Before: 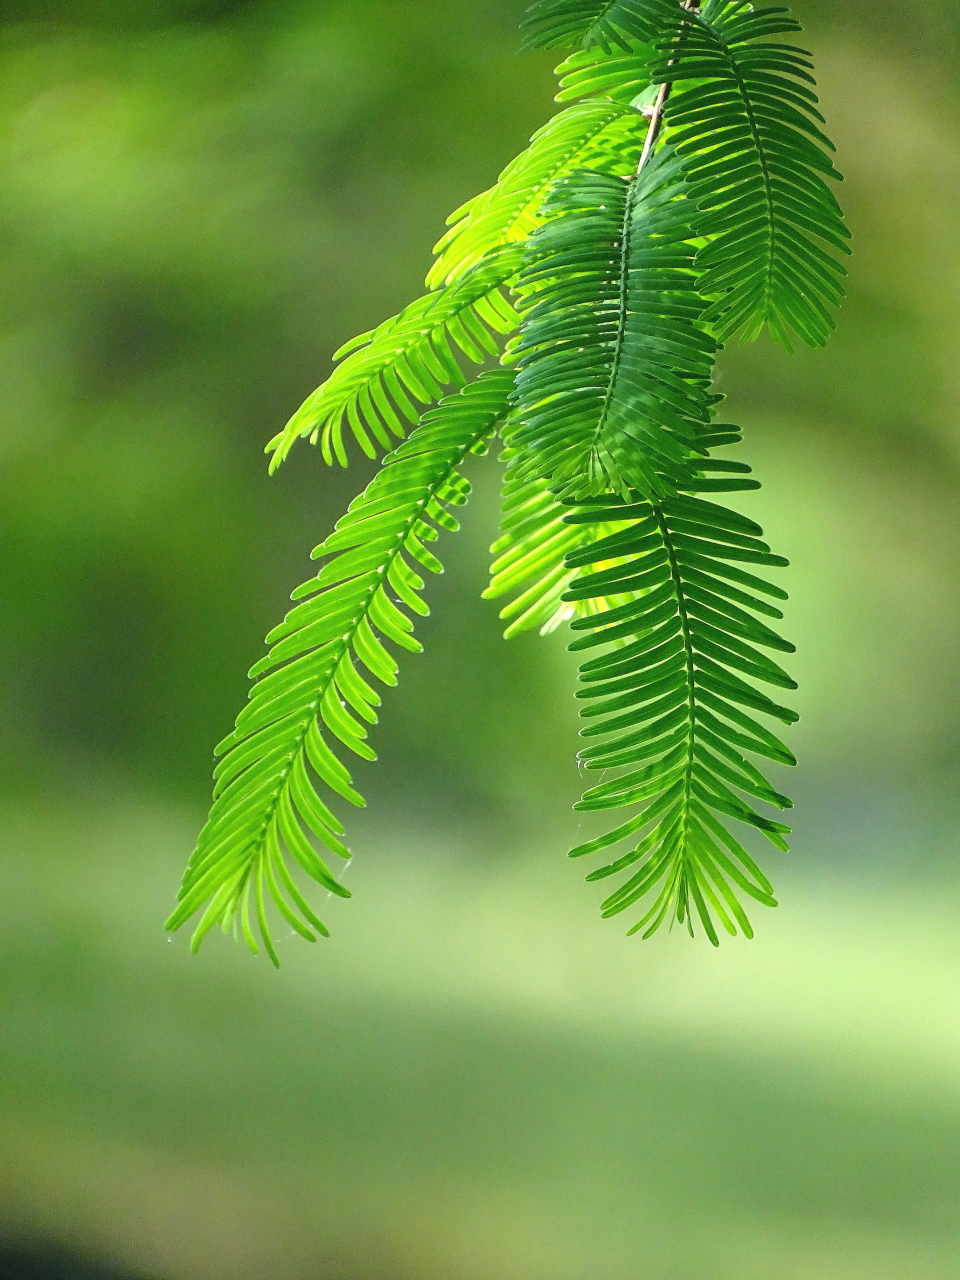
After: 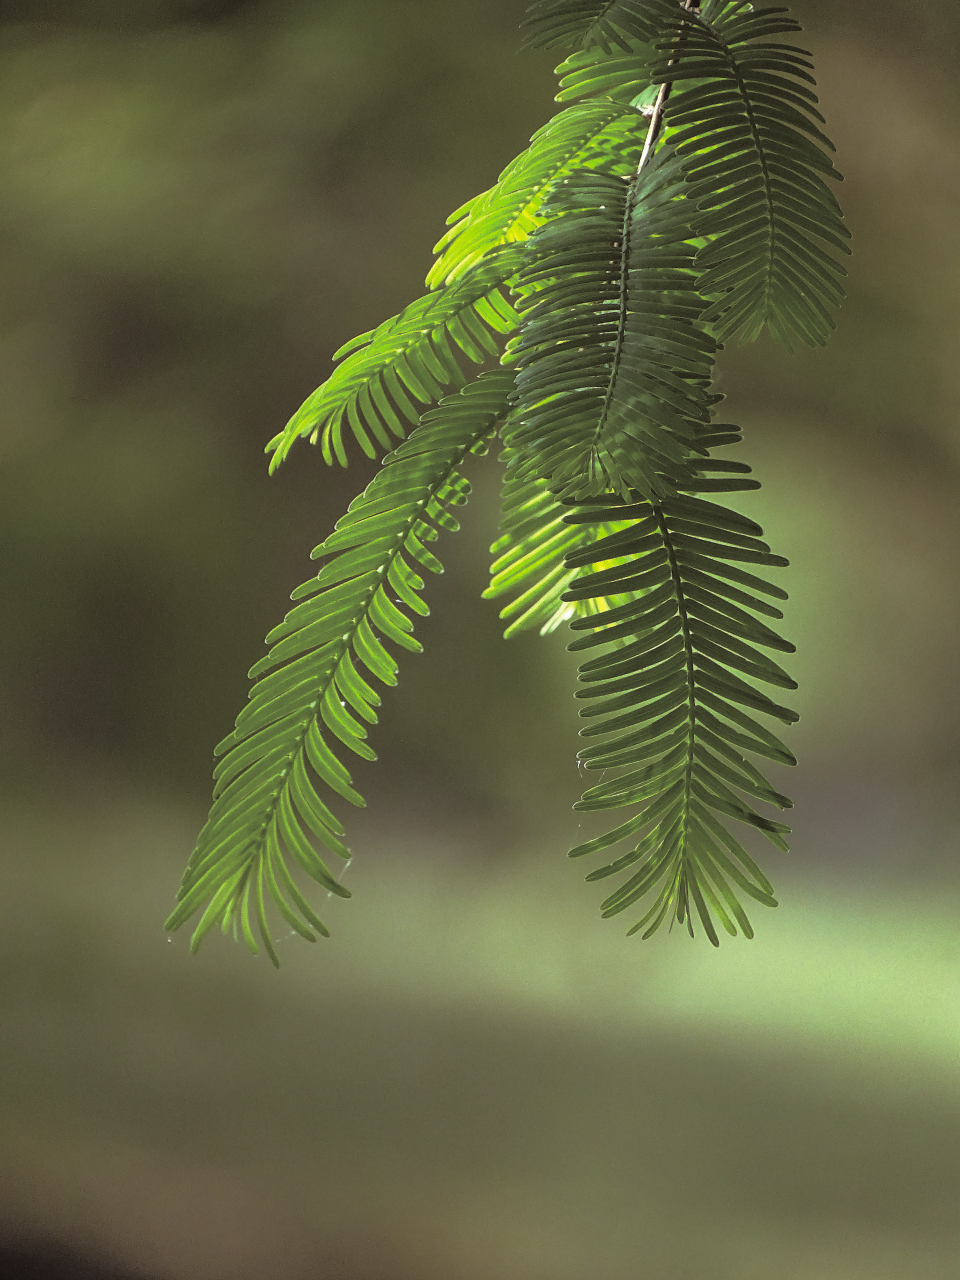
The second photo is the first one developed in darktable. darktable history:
base curve: curves: ch0 [(0, 0) (0.826, 0.587) (1, 1)]
split-toning: shadows › saturation 0.24, highlights › hue 54°, highlights › saturation 0.24
